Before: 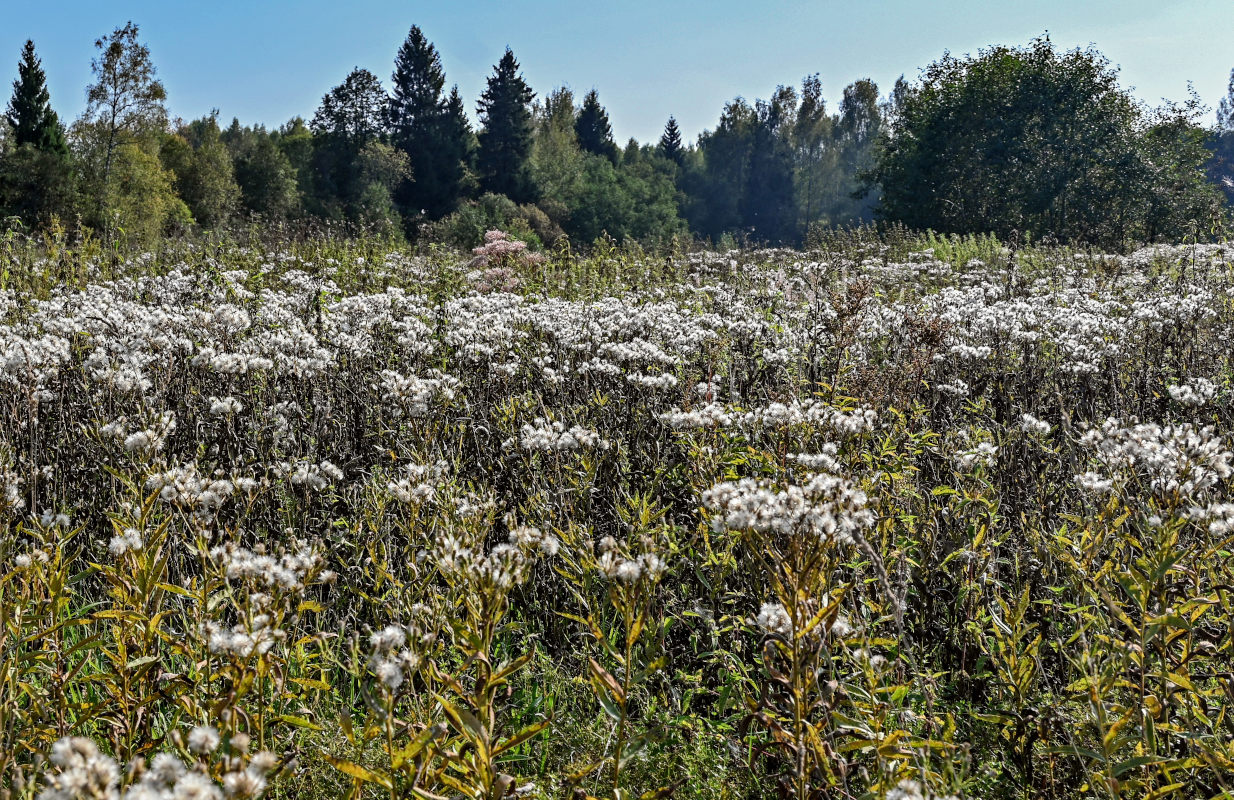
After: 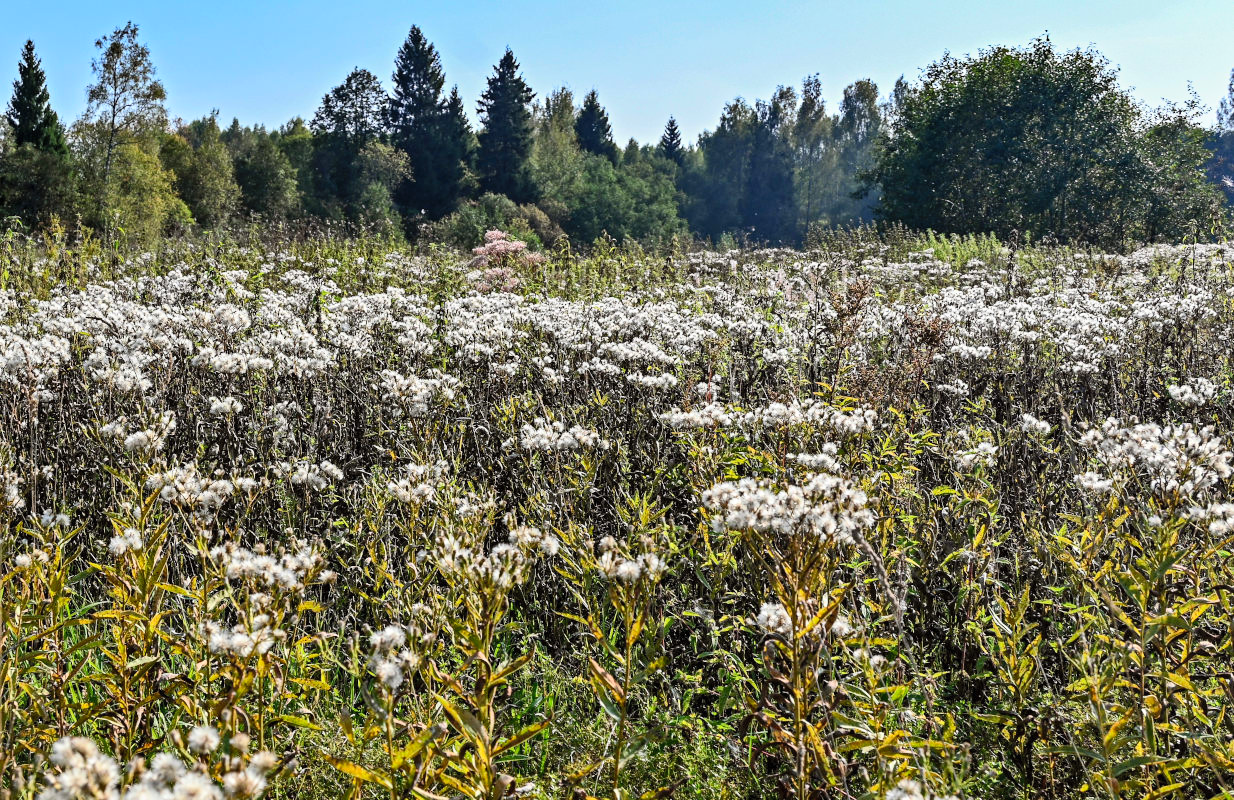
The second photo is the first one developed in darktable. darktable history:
contrast brightness saturation: contrast 0.195, brightness 0.168, saturation 0.217
